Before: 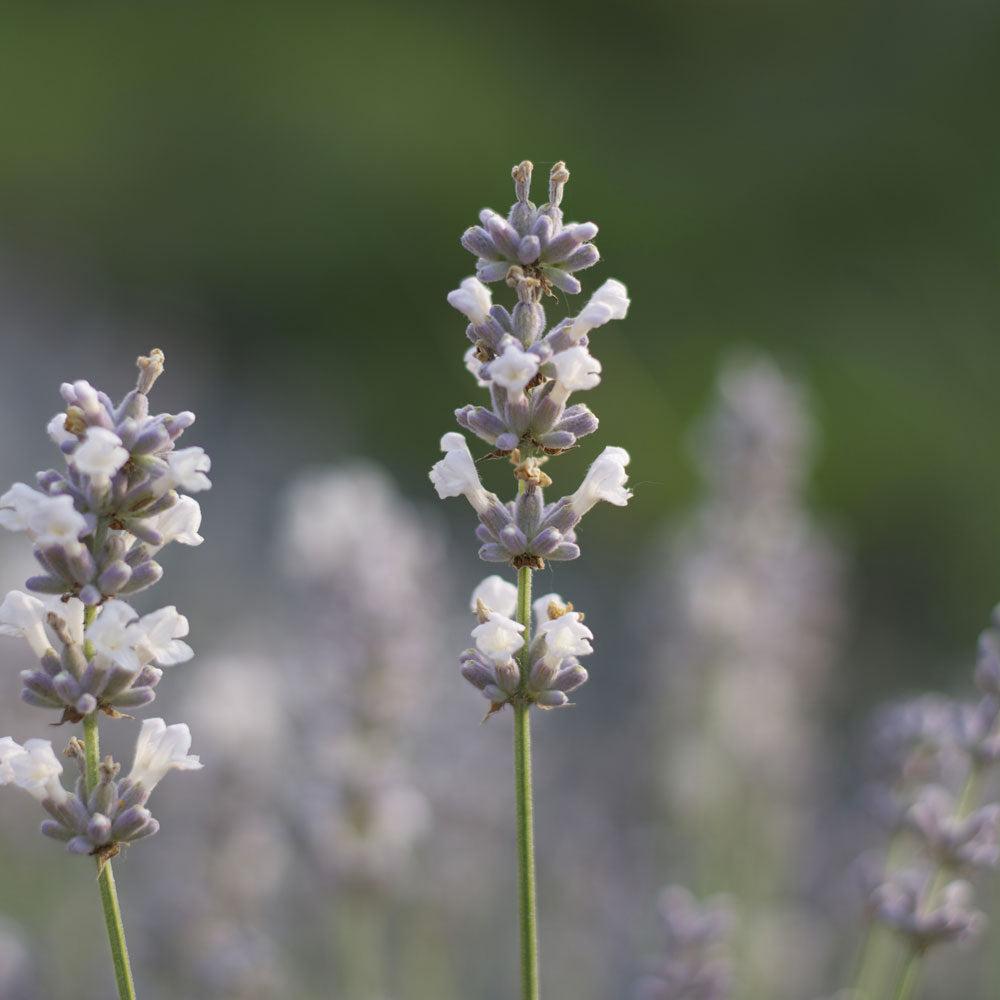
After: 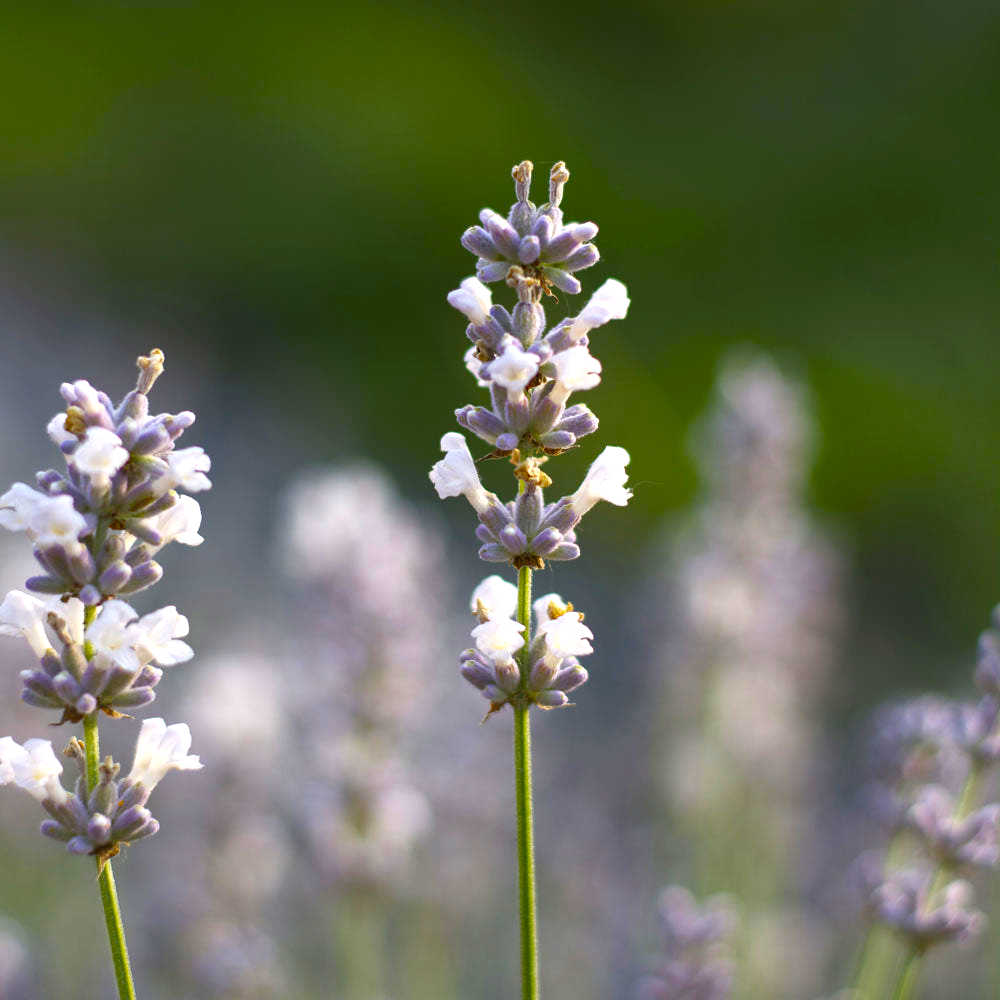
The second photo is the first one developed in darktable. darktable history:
exposure: exposure 0.131 EV, compensate highlight preservation false
color zones: curves: ch0 [(0, 0.5) (0.143, 0.5) (0.286, 0.5) (0.429, 0.5) (0.571, 0.5) (0.714, 0.476) (0.857, 0.5) (1, 0.5)]; ch2 [(0, 0.5) (0.143, 0.5) (0.286, 0.5) (0.429, 0.5) (0.571, 0.5) (0.714, 0.487) (0.857, 0.5) (1, 0.5)]
color balance rgb: linear chroma grading › global chroma 9%, perceptual saturation grading › global saturation 36%, perceptual saturation grading › shadows 35%, perceptual brilliance grading › global brilliance 15%, perceptual brilliance grading › shadows -35%, global vibrance 15%
